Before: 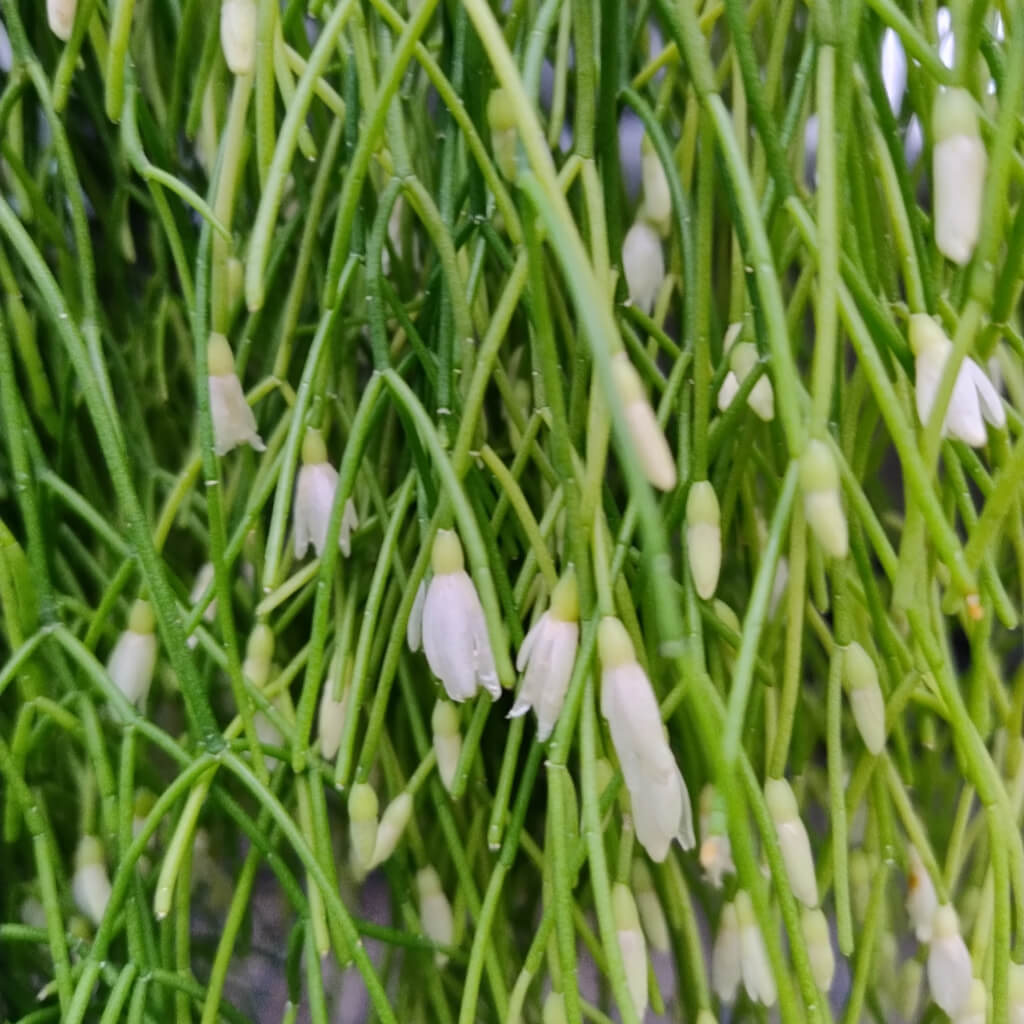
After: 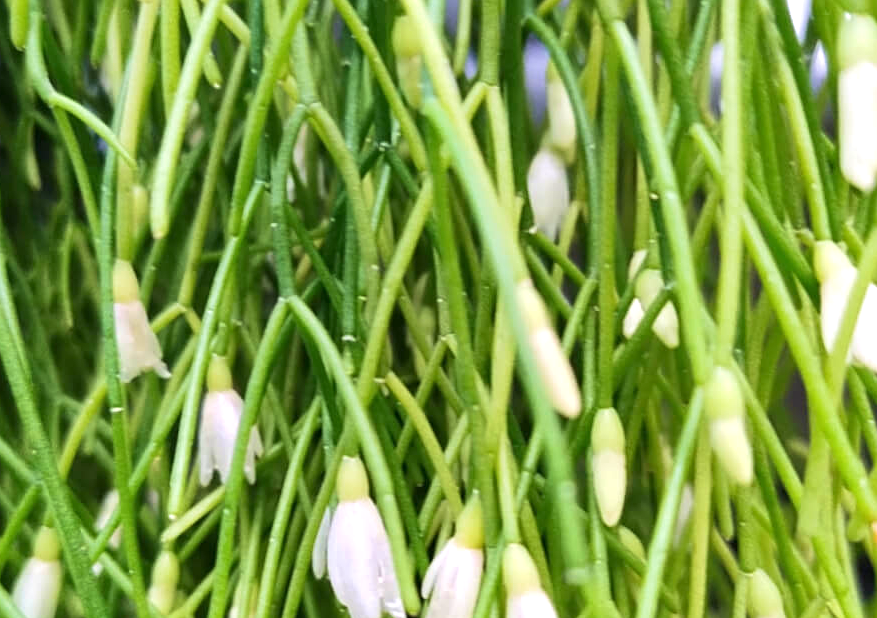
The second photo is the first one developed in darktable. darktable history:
crop and rotate: left 9.345%, top 7.22%, right 4.982%, bottom 32.331%
sharpen: amount 0.2
exposure: exposure 0.722 EV, compensate highlight preservation false
velvia: on, module defaults
